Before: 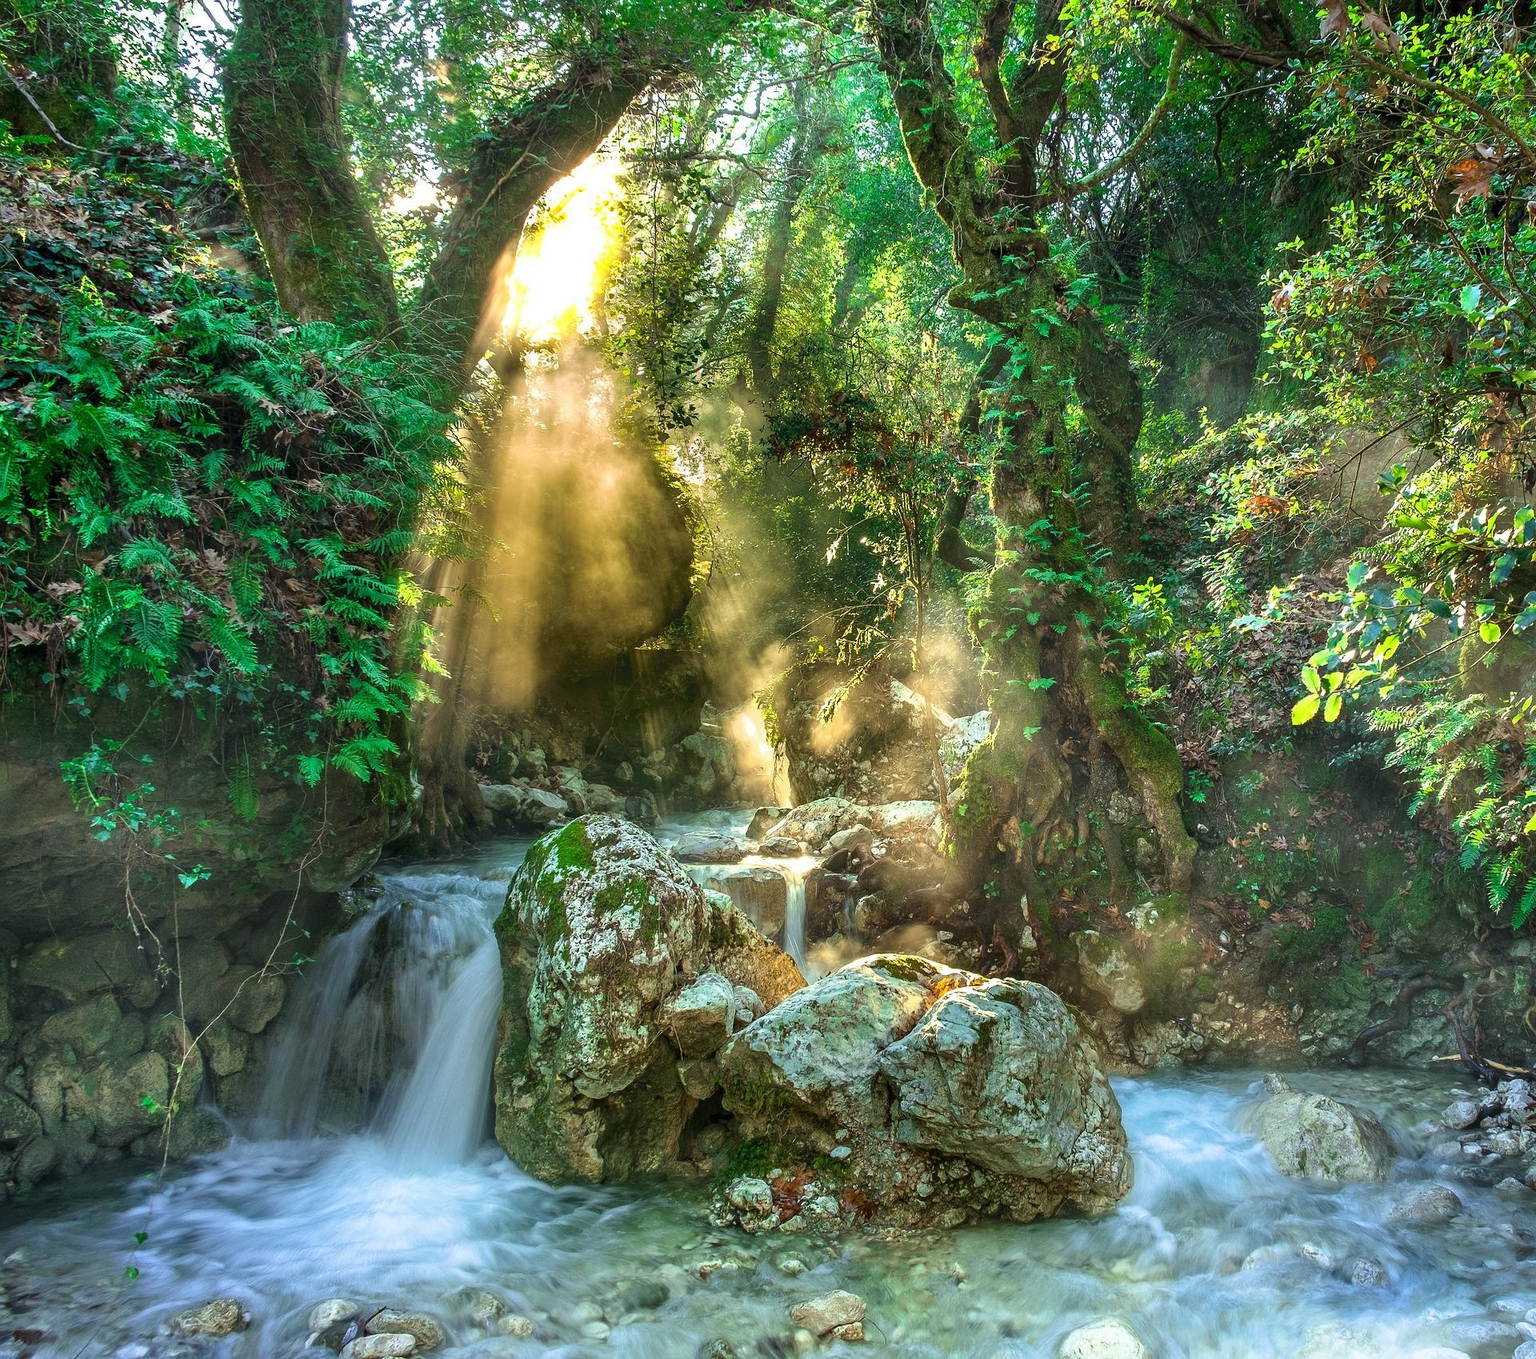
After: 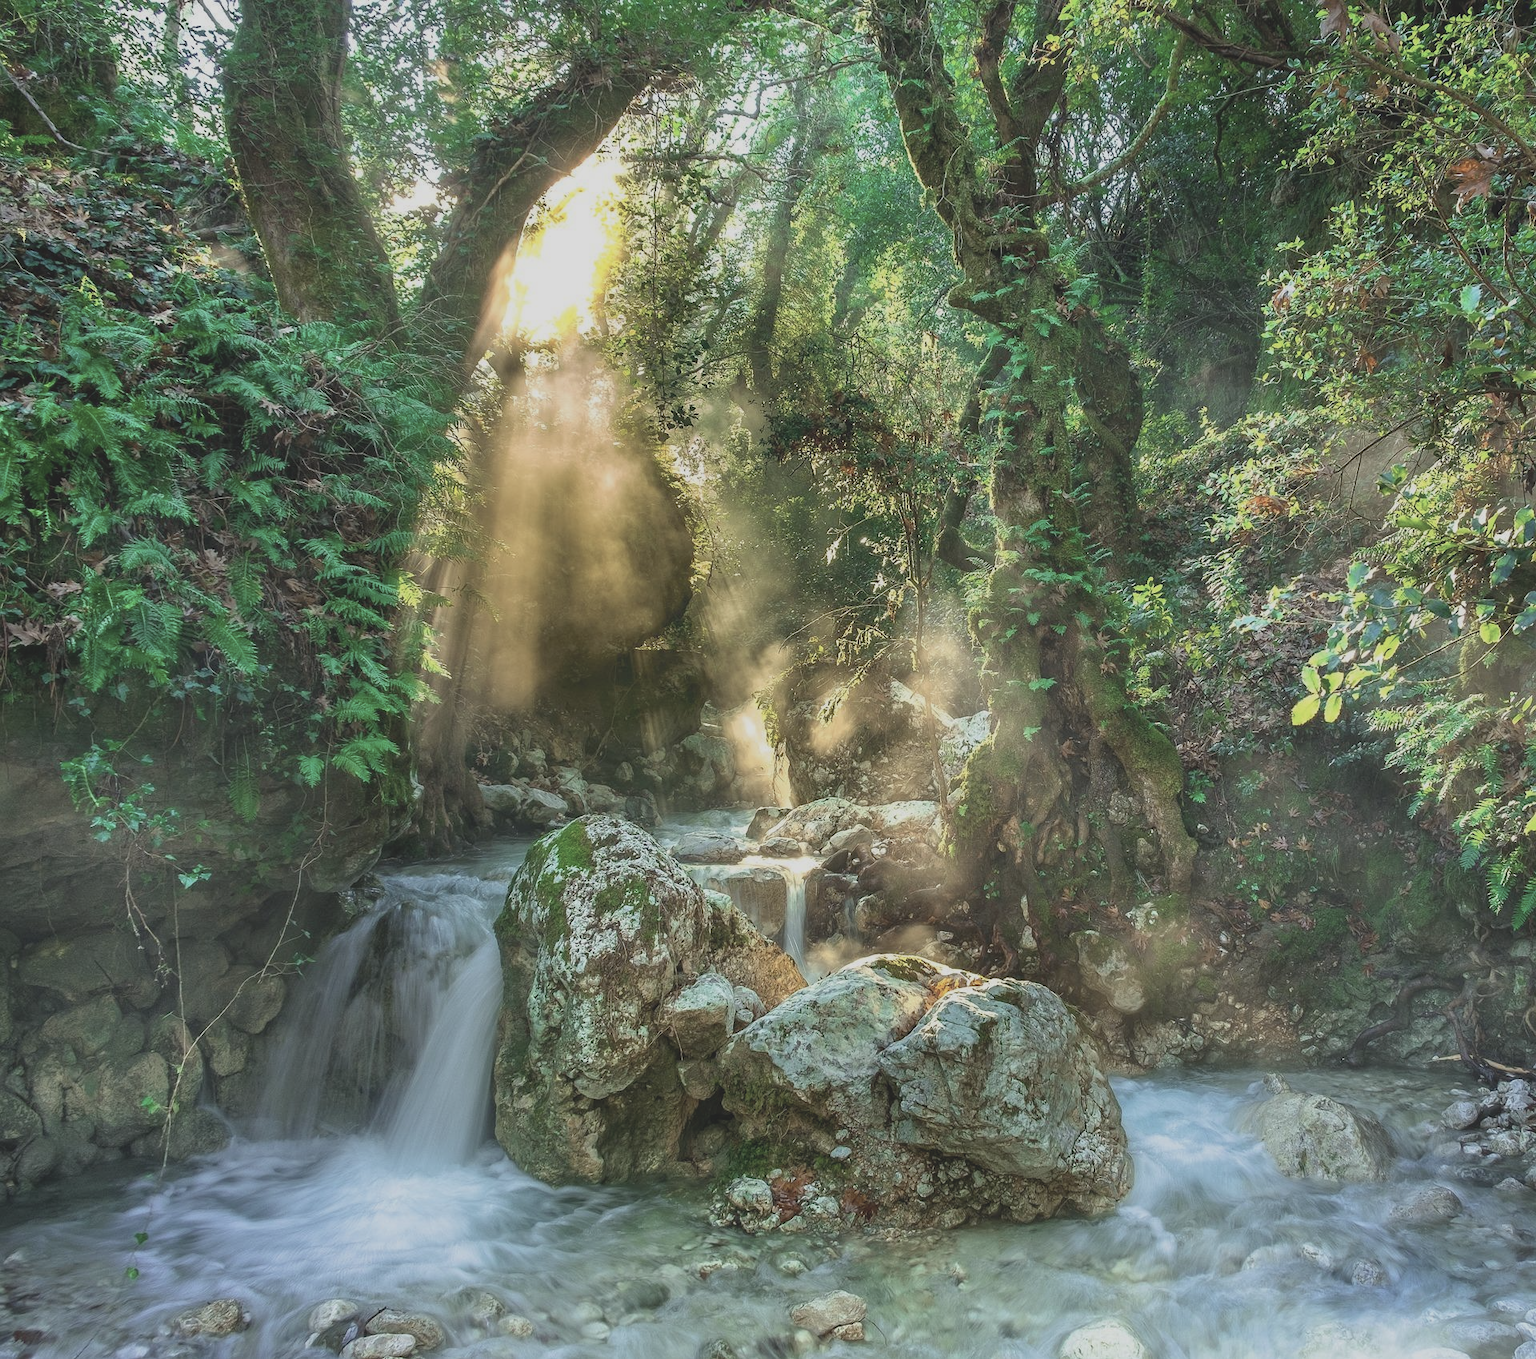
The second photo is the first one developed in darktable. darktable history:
contrast brightness saturation: contrast -0.26, saturation -0.43
